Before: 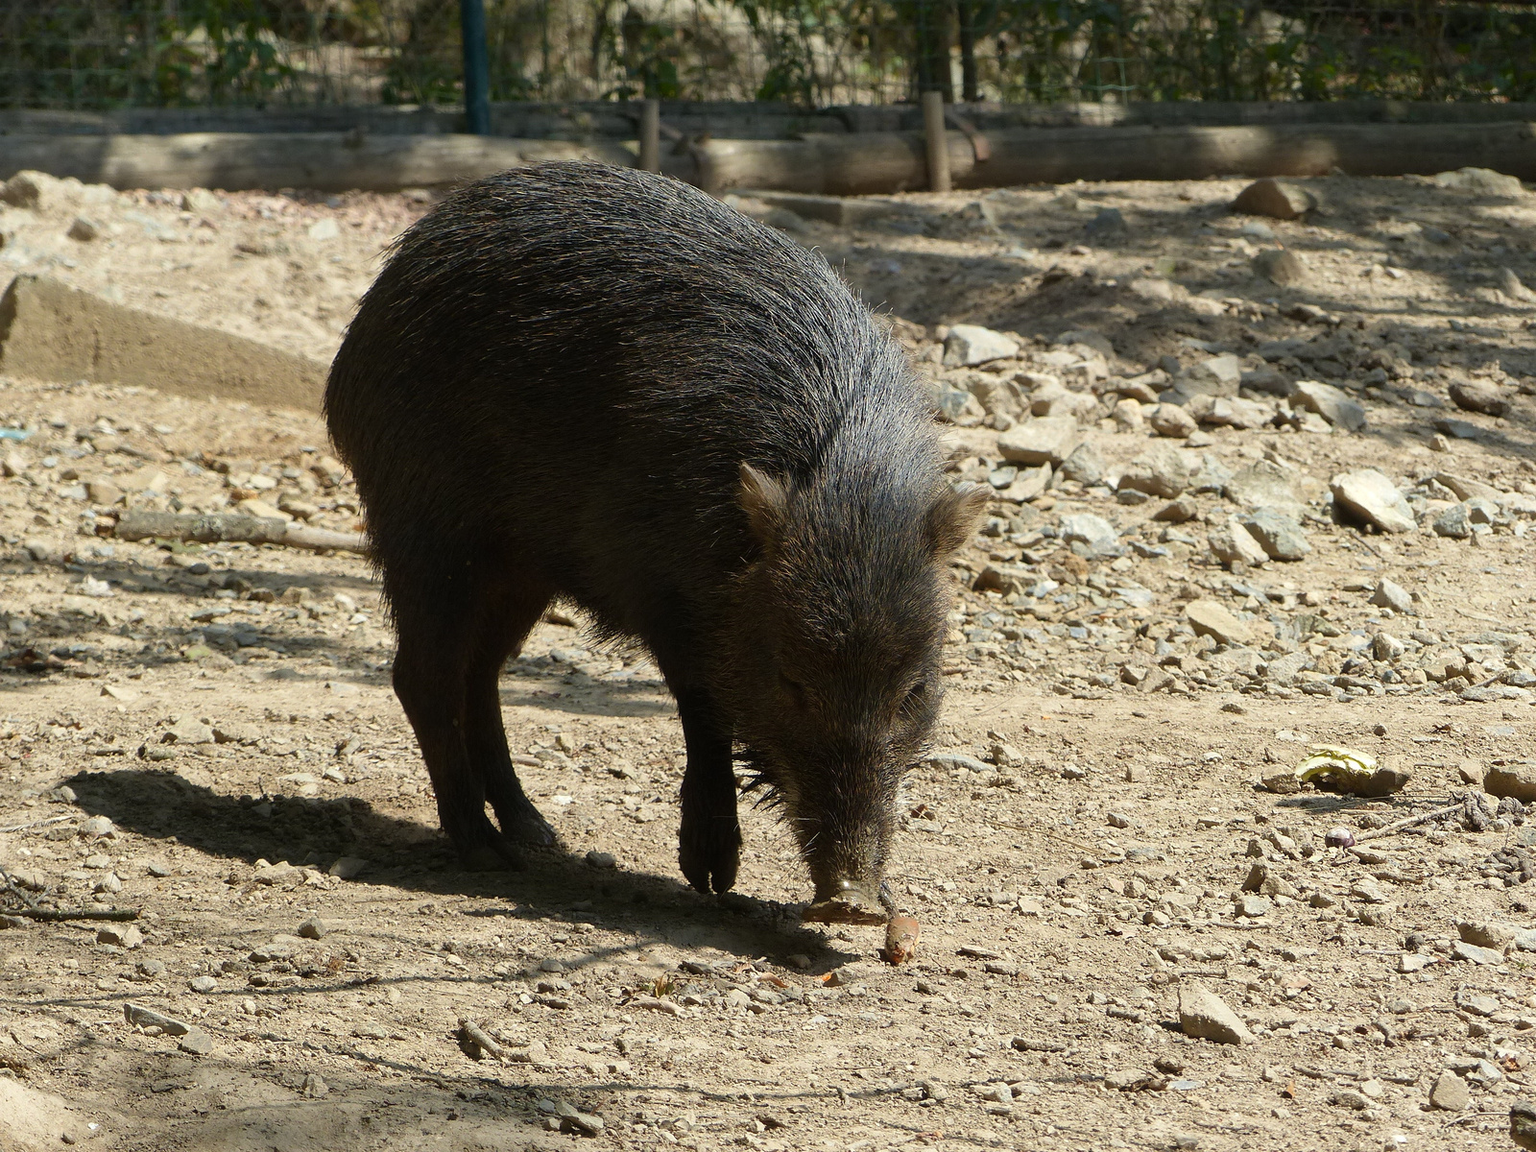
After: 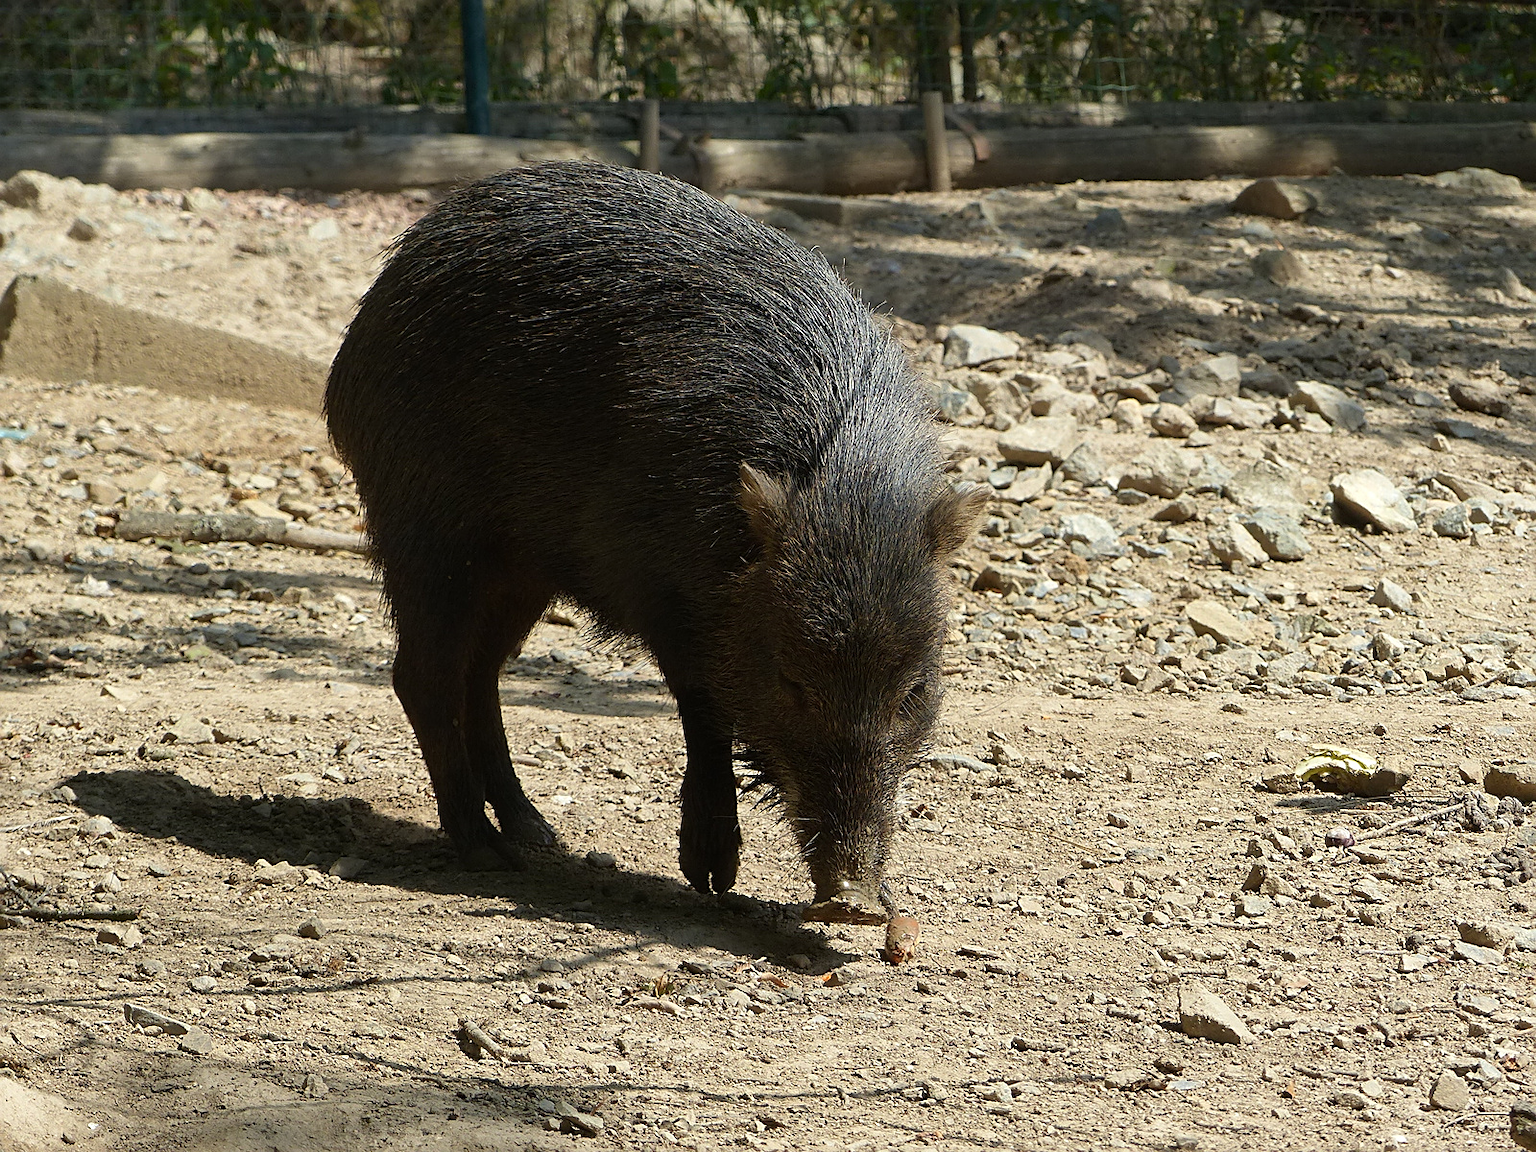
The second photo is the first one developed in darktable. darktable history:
color balance rgb: perceptual saturation grading › global saturation 0.863%
sharpen: on, module defaults
